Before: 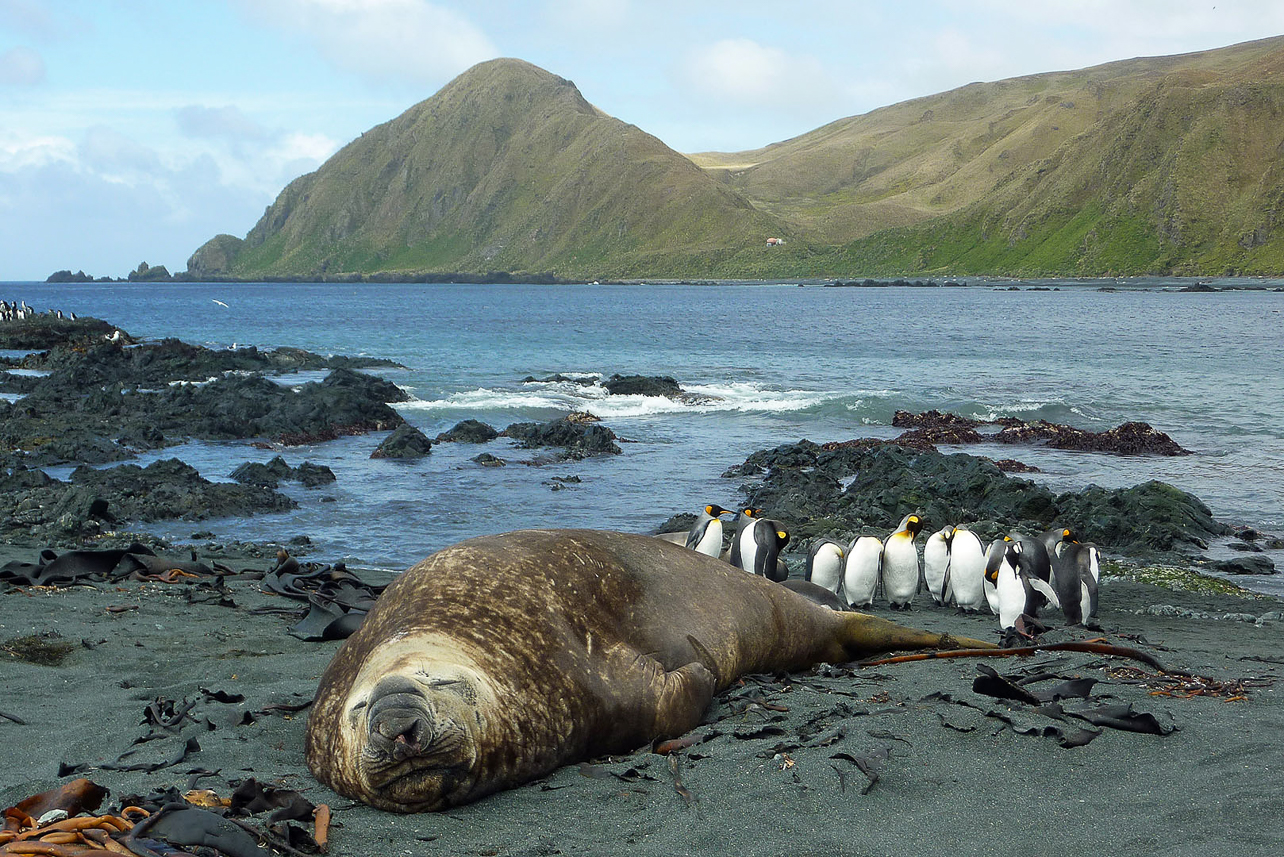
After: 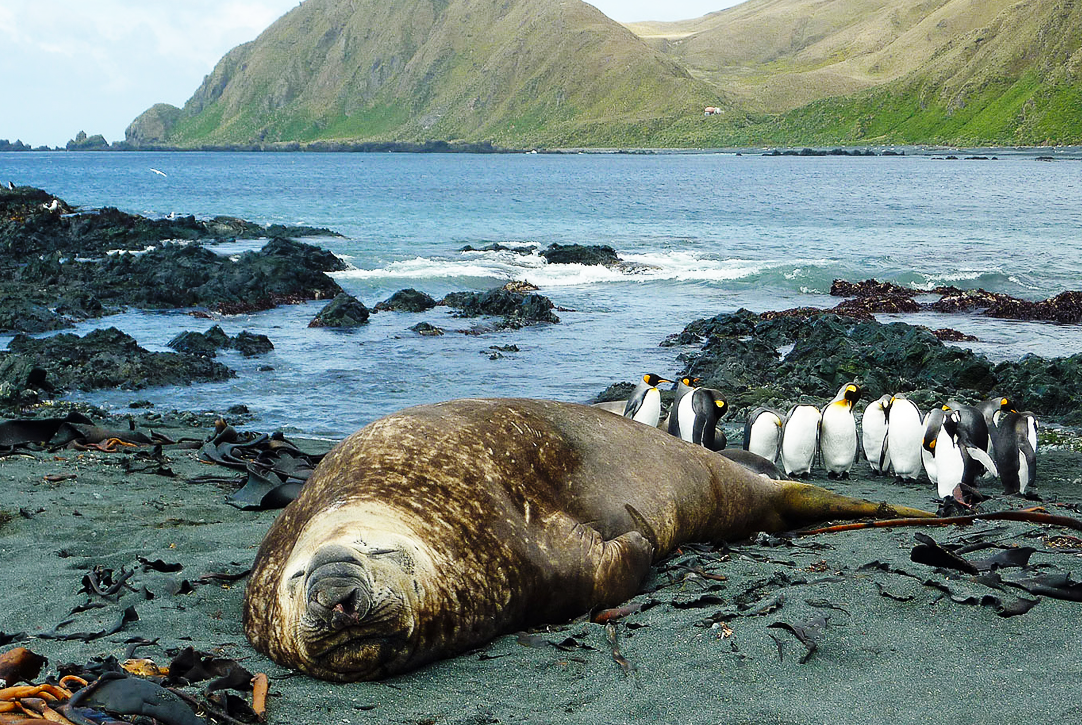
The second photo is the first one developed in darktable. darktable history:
base curve: curves: ch0 [(0, 0) (0.036, 0.025) (0.121, 0.166) (0.206, 0.329) (0.605, 0.79) (1, 1)], preserve colors none
crop and rotate: left 4.969%, top 15.389%, right 10.694%
